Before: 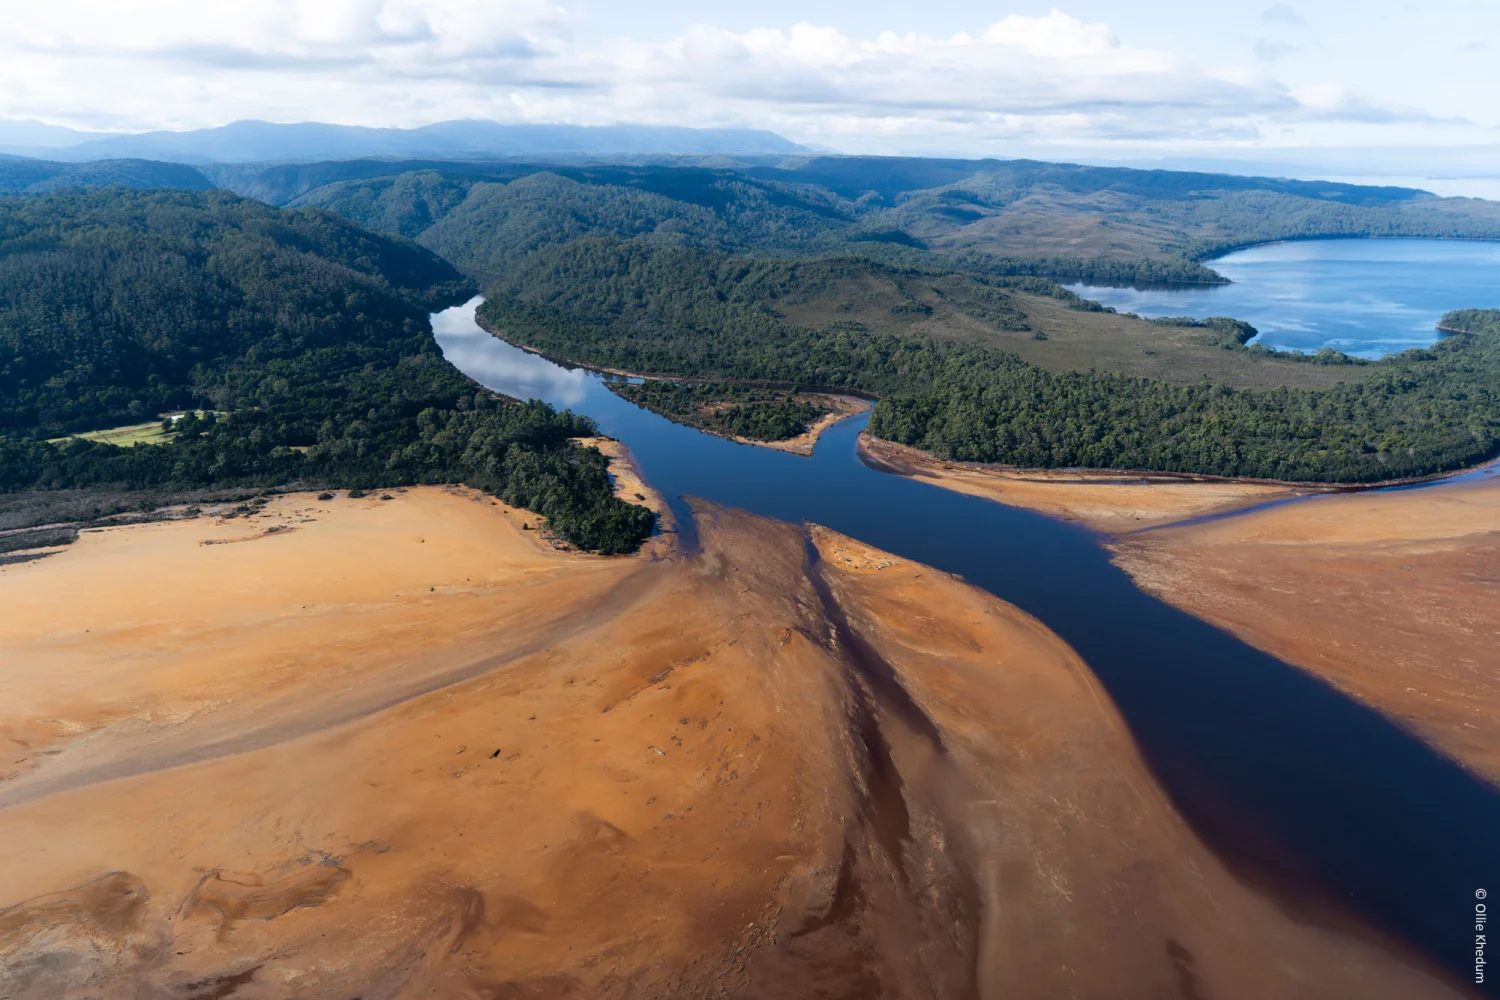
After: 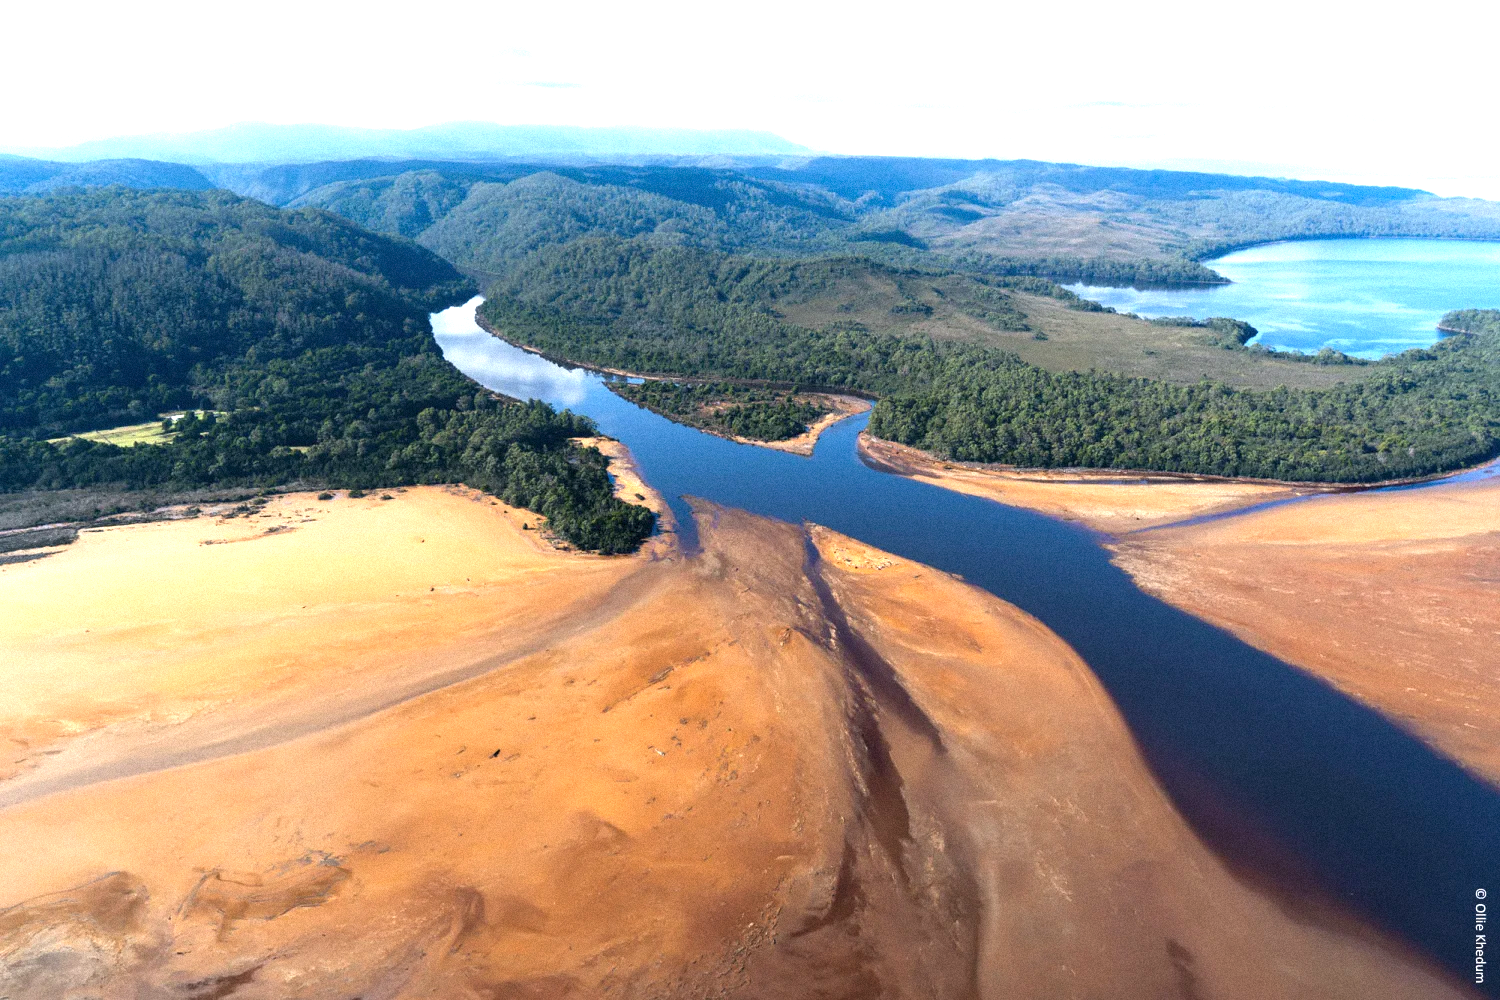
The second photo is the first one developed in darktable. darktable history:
grain: mid-tones bias 0%
exposure: black level correction 0, exposure 1.1 EV, compensate highlight preservation false
